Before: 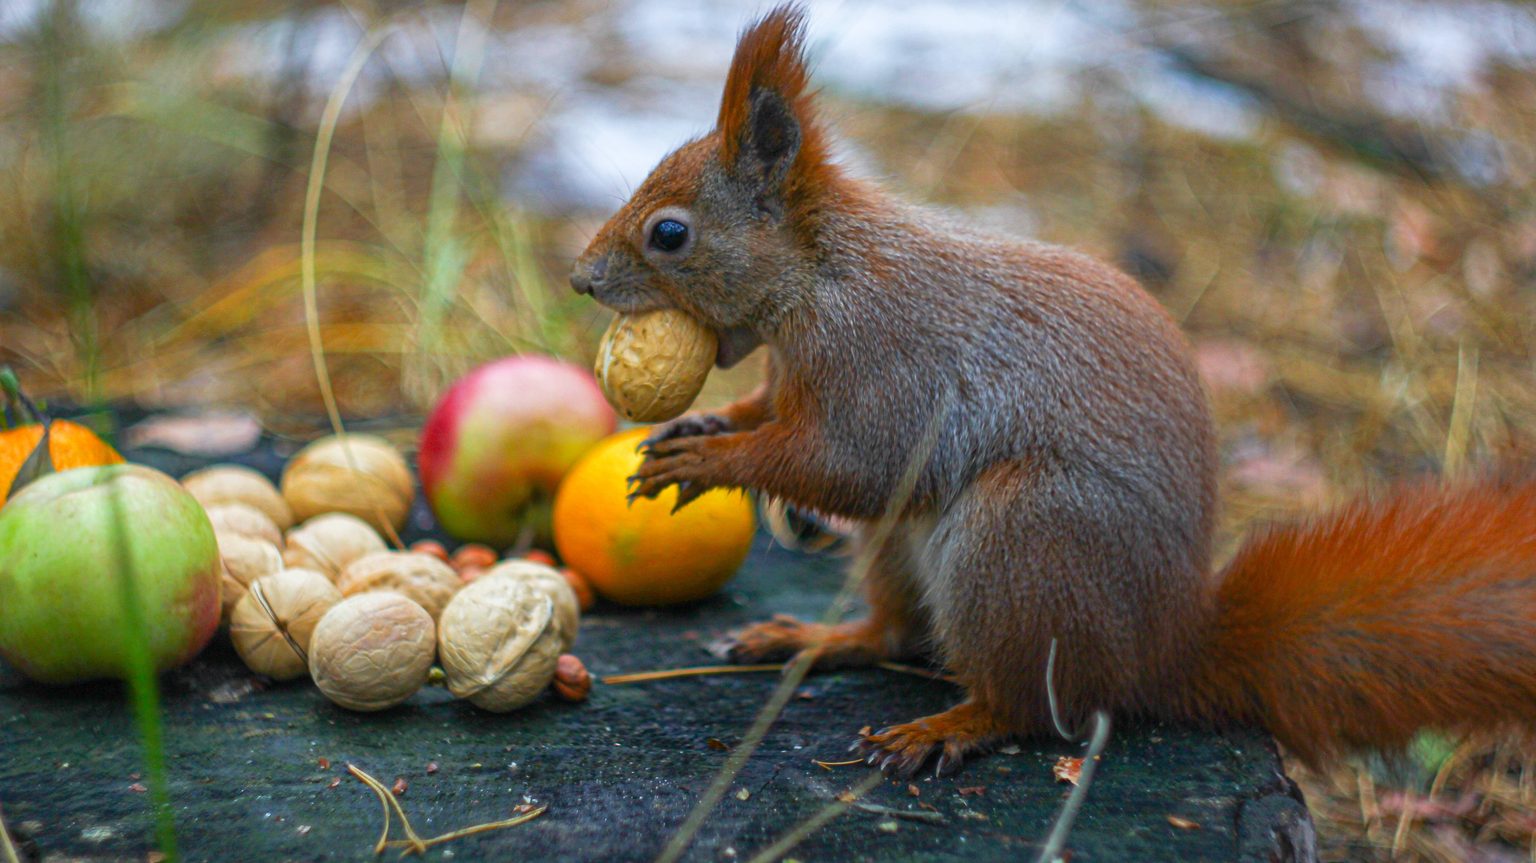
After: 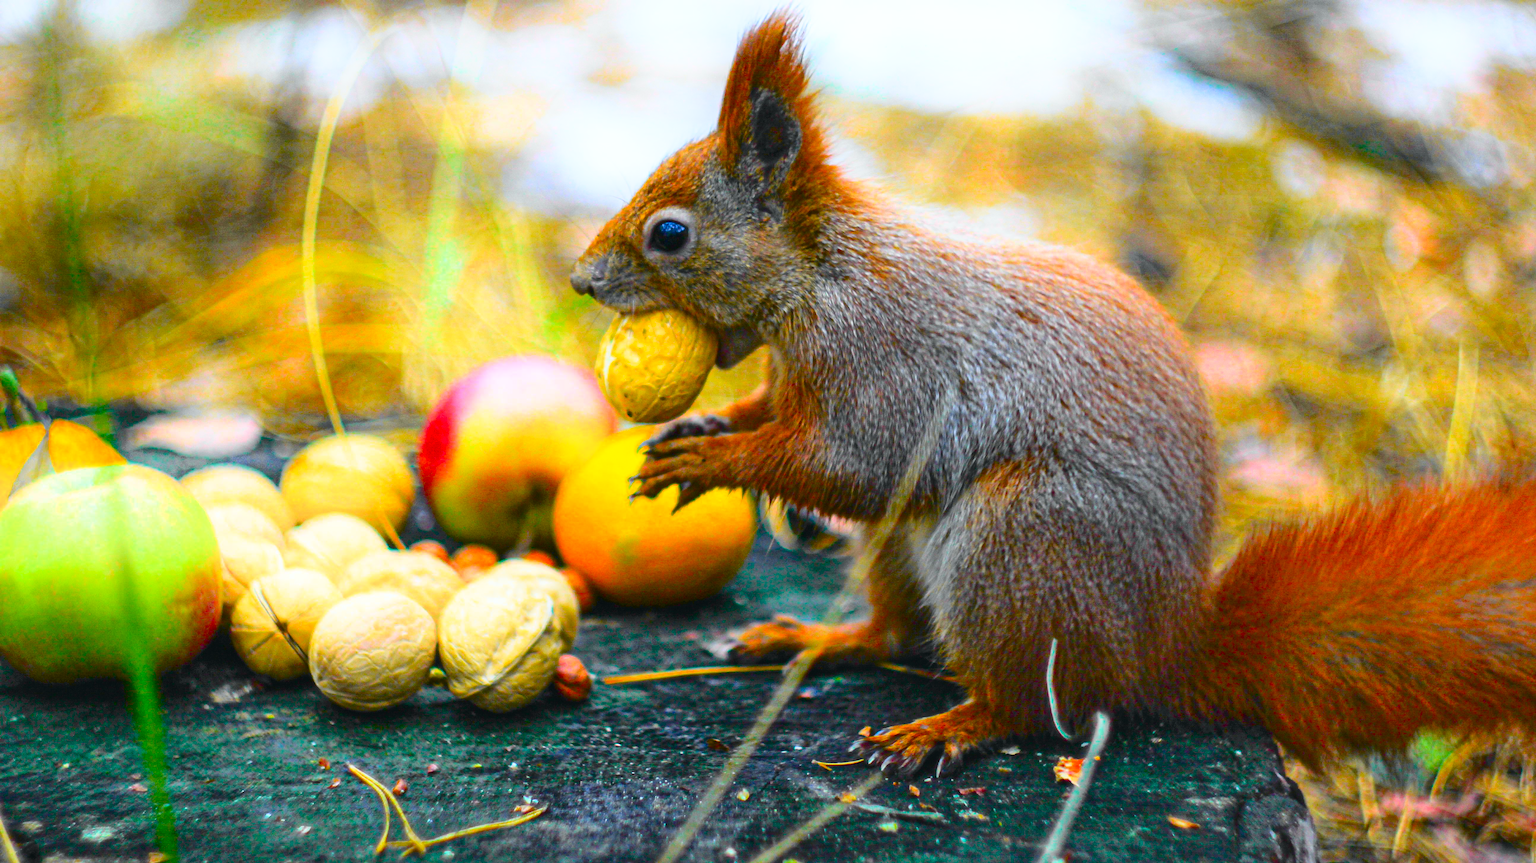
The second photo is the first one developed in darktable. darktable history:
color balance rgb: perceptual saturation grading › global saturation 36%, perceptual brilliance grading › global brilliance 10%, global vibrance 20%
shadows and highlights: highlights 70.7, soften with gaussian
tone curve: curves: ch0 [(0, 0.026) (0.058, 0.049) (0.246, 0.214) (0.437, 0.498) (0.55, 0.644) (0.657, 0.767) (0.822, 0.9) (1, 0.961)]; ch1 [(0, 0) (0.346, 0.307) (0.408, 0.369) (0.453, 0.457) (0.476, 0.489) (0.502, 0.493) (0.521, 0.515) (0.537, 0.531) (0.612, 0.641) (0.676, 0.728) (1, 1)]; ch2 [(0, 0) (0.346, 0.34) (0.434, 0.46) (0.485, 0.494) (0.5, 0.494) (0.511, 0.504) (0.537, 0.551) (0.579, 0.599) (0.625, 0.686) (1, 1)], color space Lab, independent channels, preserve colors none
